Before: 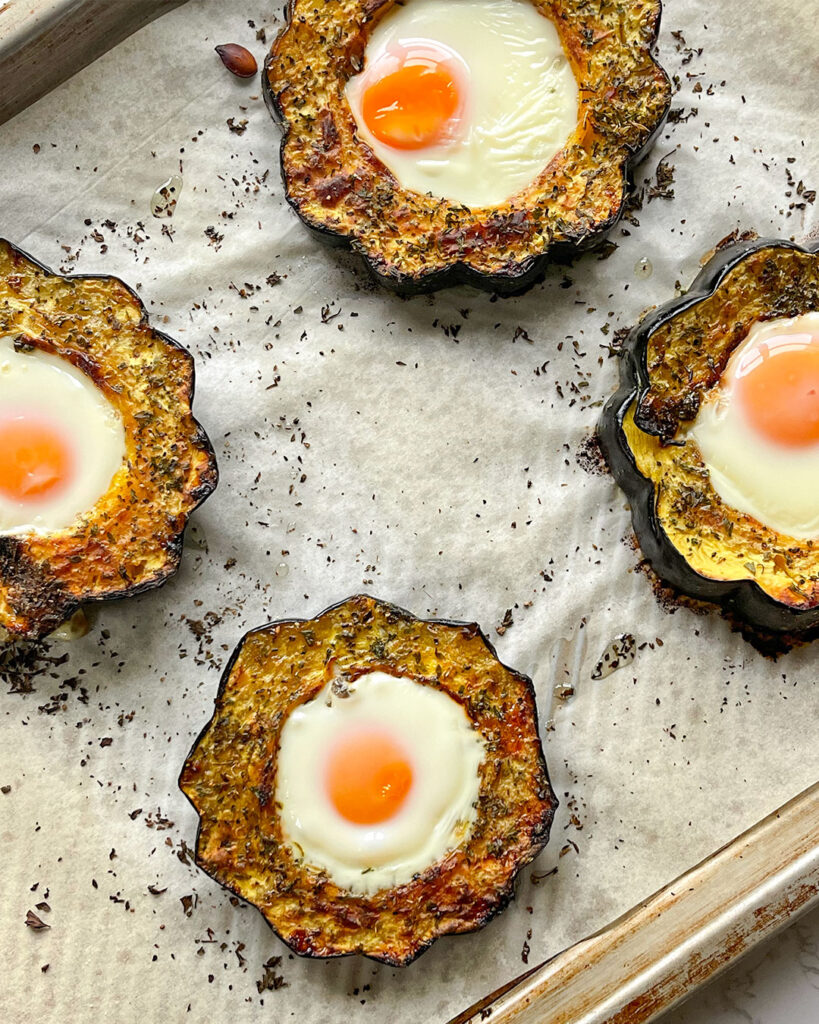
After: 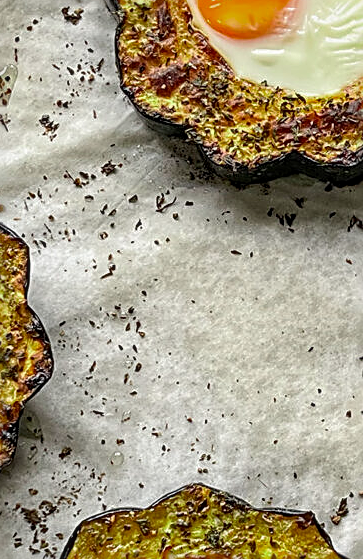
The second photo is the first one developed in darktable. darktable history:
exposure: exposure -0.207 EV, compensate highlight preservation false
shadows and highlights: shadows 36.53, highlights -27.51, soften with gaussian
crop: left 20.172%, top 10.847%, right 35.487%, bottom 34.486%
tone equalizer: on, module defaults
color zones: curves: ch2 [(0, 0.5) (0.143, 0.517) (0.286, 0.571) (0.429, 0.522) (0.571, 0.5) (0.714, 0.5) (0.857, 0.5) (1, 0.5)]
sharpen: radius 2.585, amount 0.681
local contrast: on, module defaults
